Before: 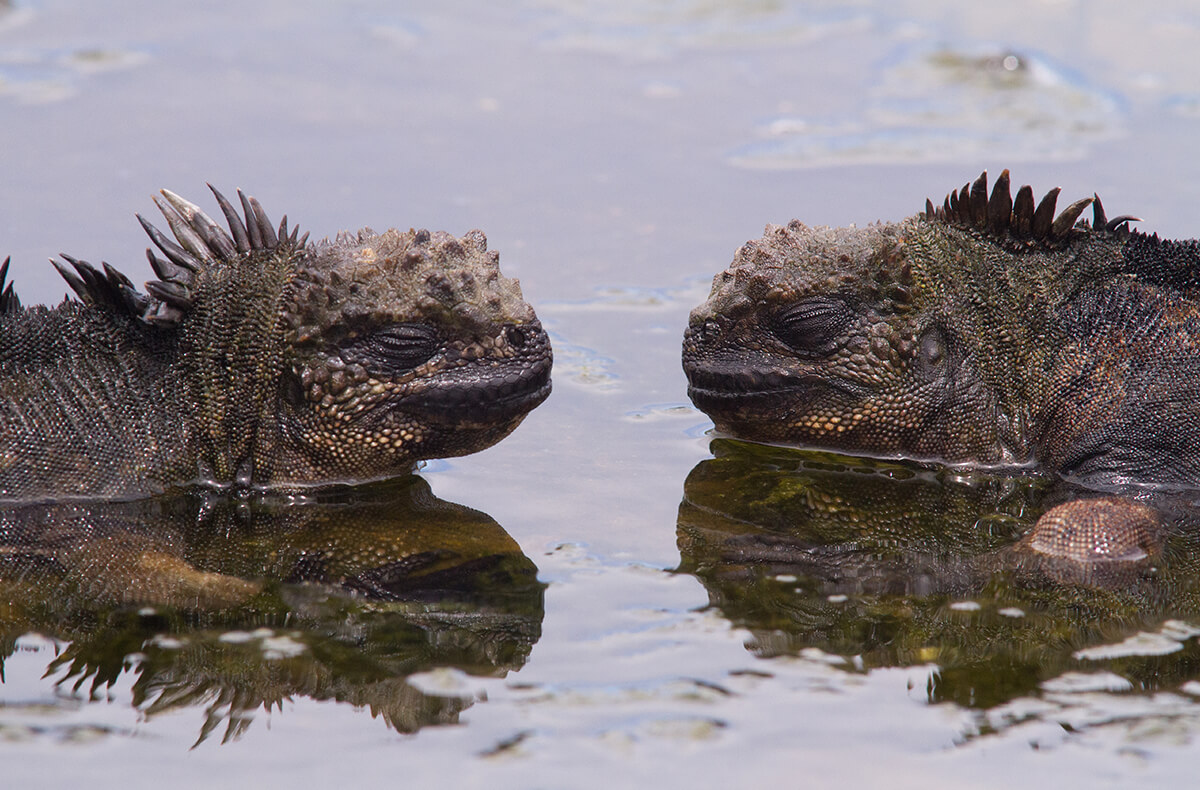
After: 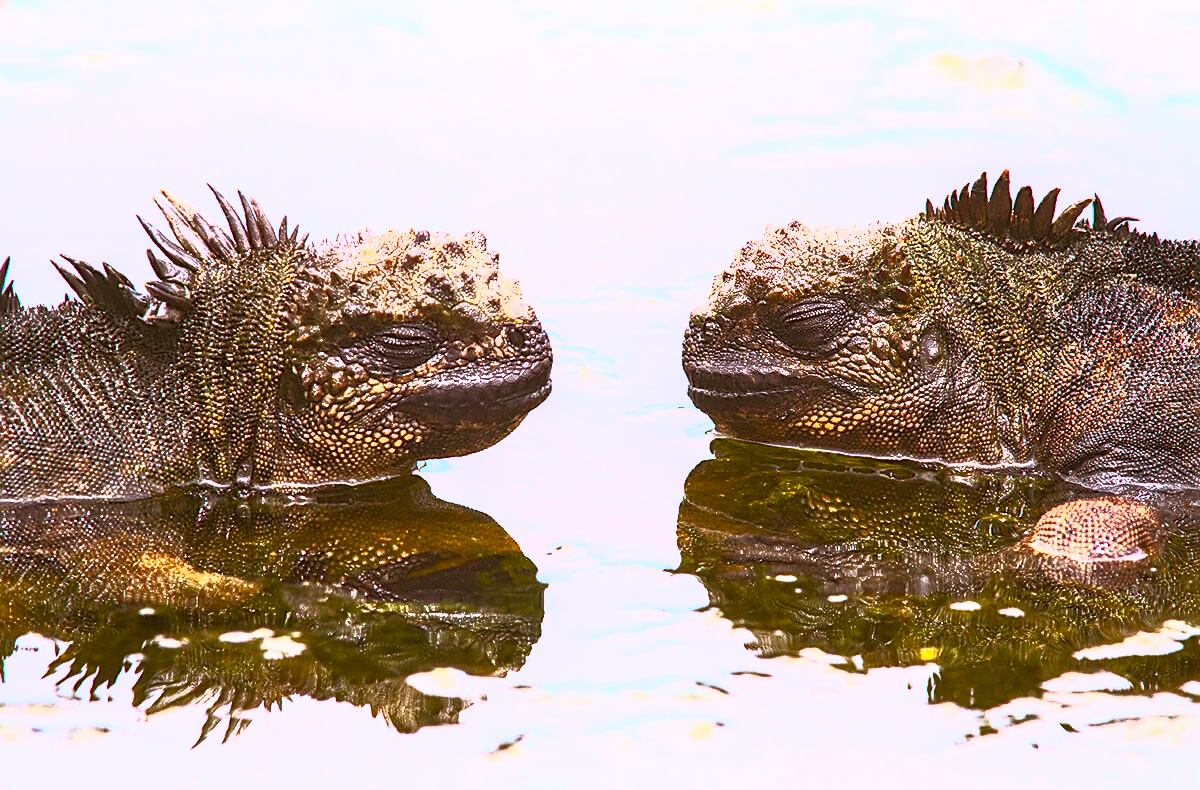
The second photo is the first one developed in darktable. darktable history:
local contrast: detail 115%
tone equalizer: -8 EV -0.75 EV, -7 EV -0.7 EV, -6 EV -0.6 EV, -5 EV -0.4 EV, -3 EV 0.4 EV, -2 EV 0.6 EV, -1 EV 0.7 EV, +0 EV 0.75 EV, edges refinement/feathering 500, mask exposure compensation -1.57 EV, preserve details no
color correction: highlights a* -0.482, highlights b* 0.161, shadows a* 4.66, shadows b* 20.72
contrast brightness saturation: contrast 1, brightness 1, saturation 1
sharpen: on, module defaults
